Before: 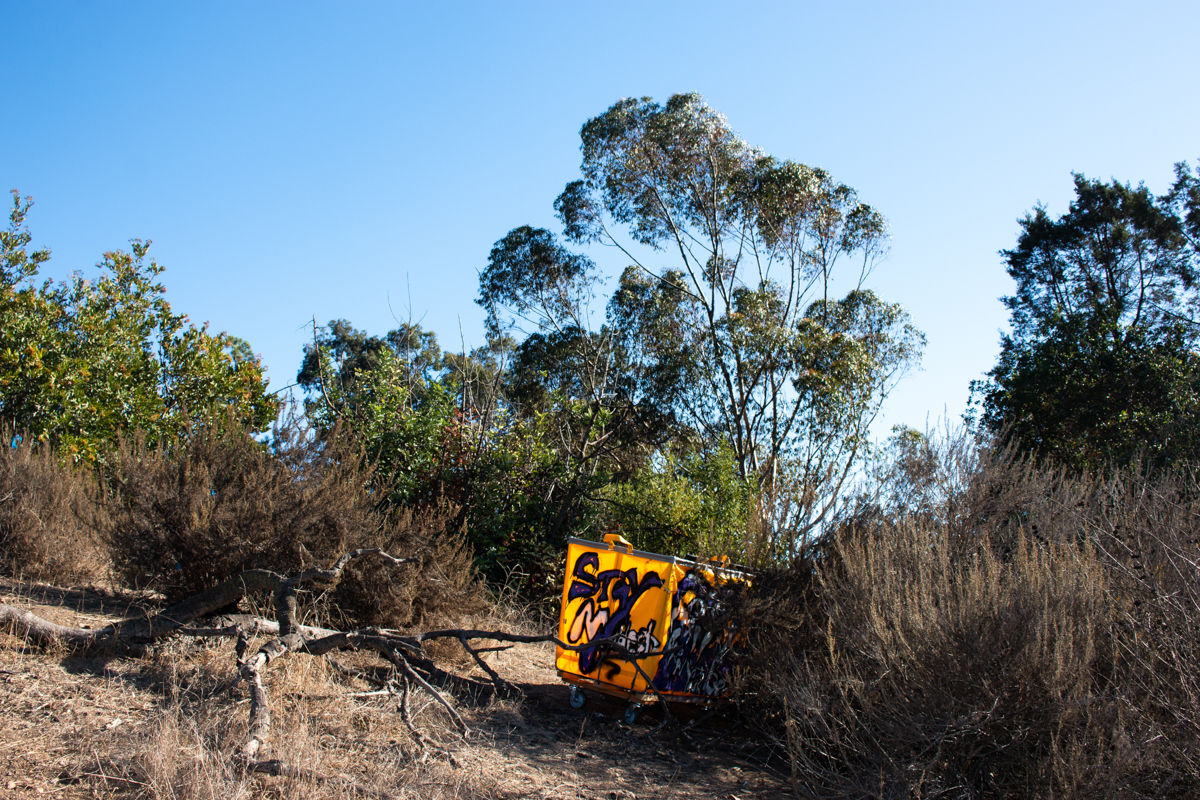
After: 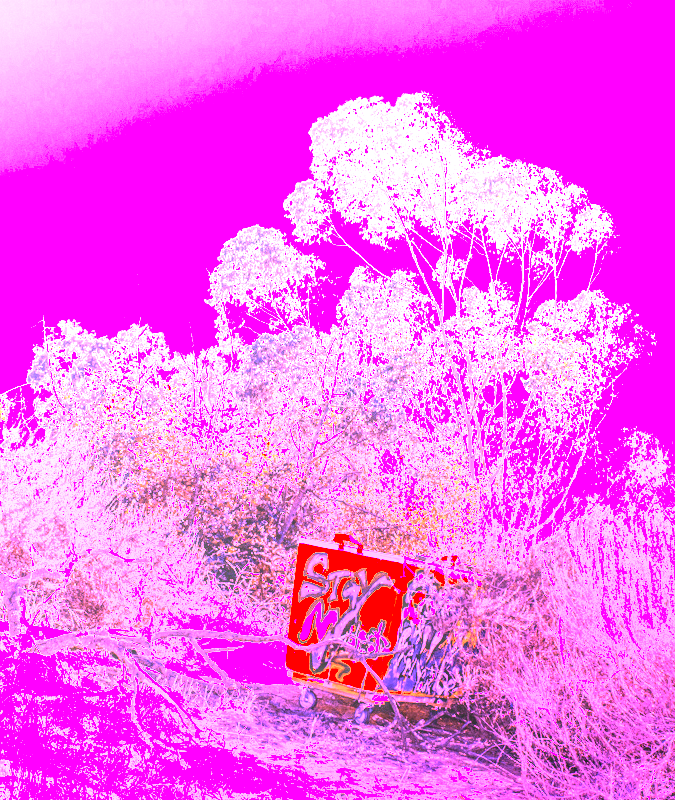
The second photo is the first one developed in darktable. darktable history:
local contrast: detail 130%
white balance: red 8, blue 8
crop and rotate: left 22.516%, right 21.234%
